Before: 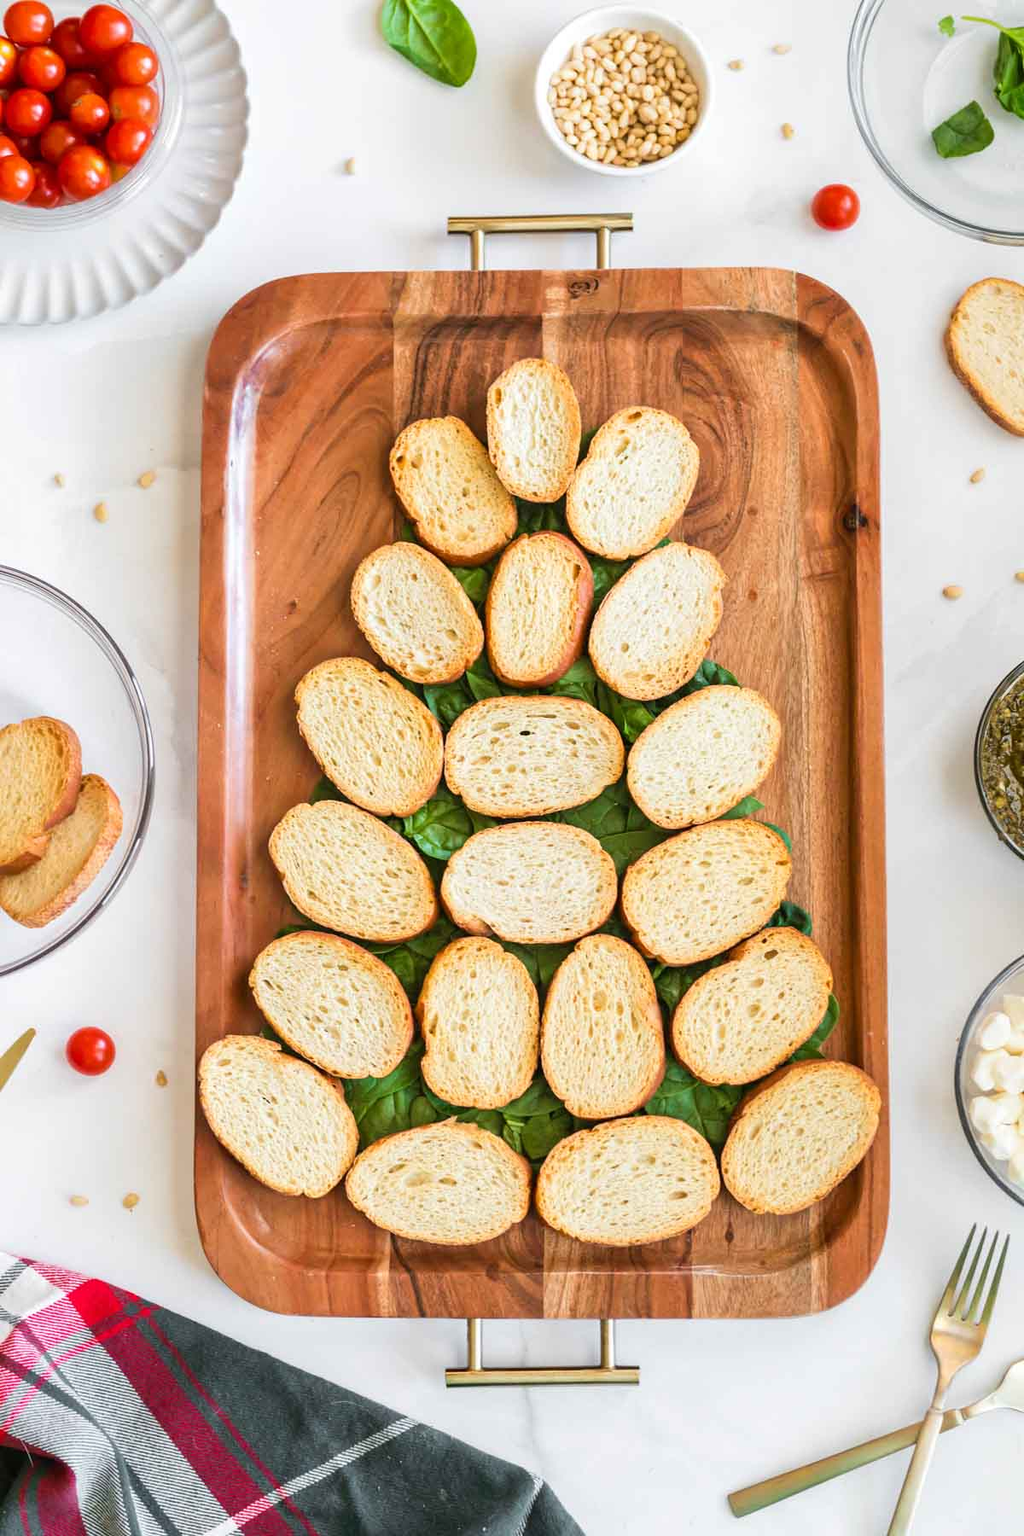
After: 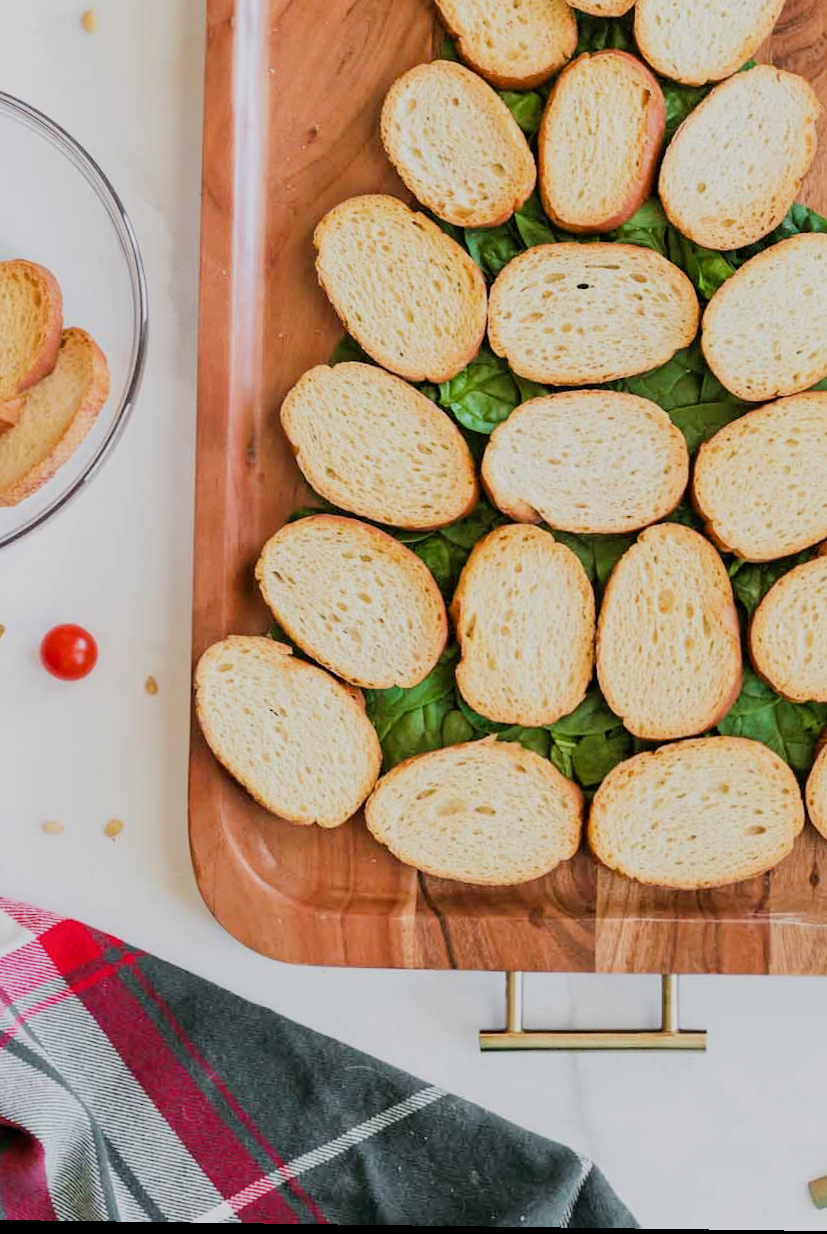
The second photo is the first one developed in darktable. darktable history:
crop and rotate: angle -0.772°, left 3.739%, top 32.041%, right 28.633%
filmic rgb: black relative exposure -7.65 EV, white relative exposure 4.56 EV, hardness 3.61
